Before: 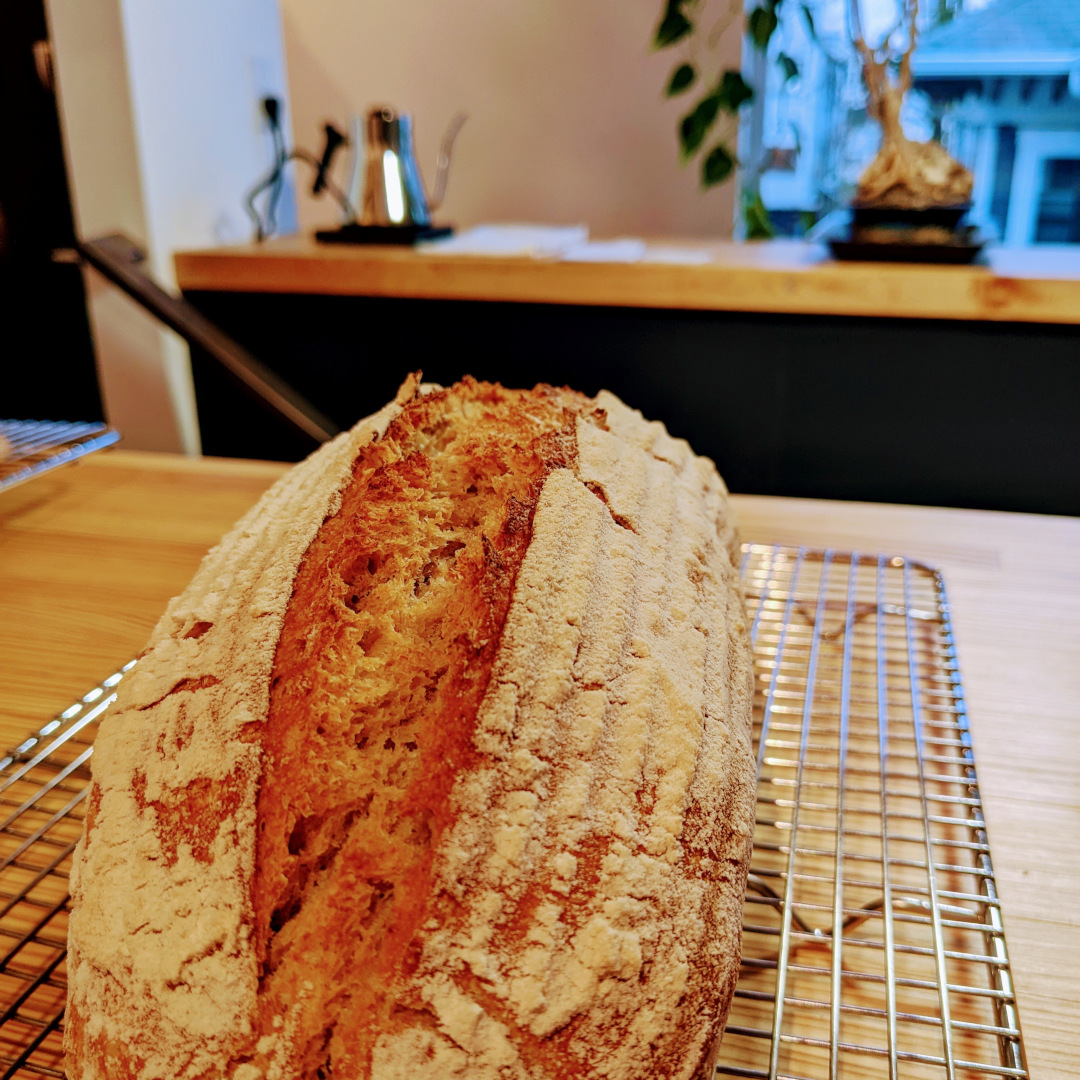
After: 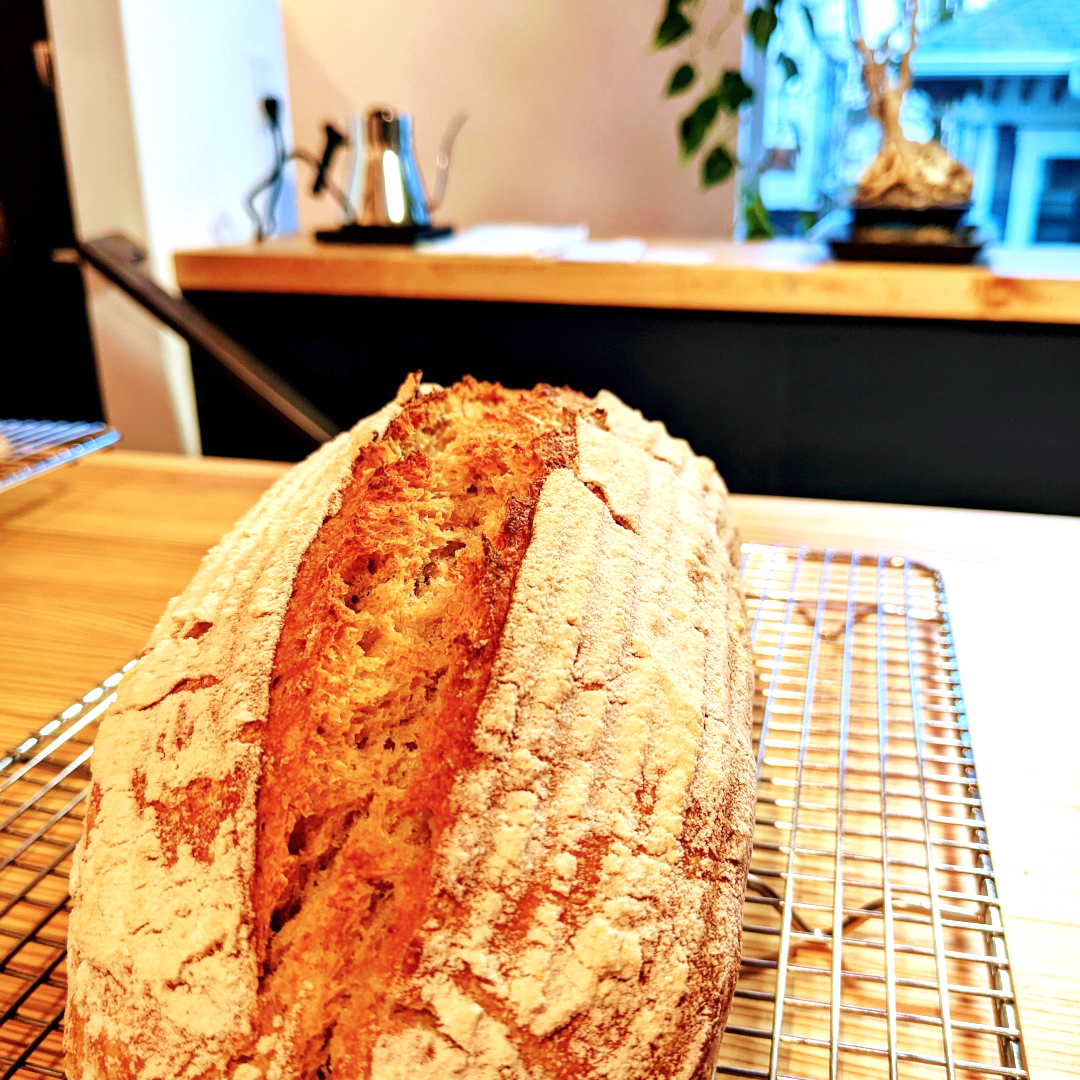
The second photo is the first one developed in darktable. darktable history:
exposure: exposure 0.935 EV, compensate highlight preservation false
white balance: red 0.982, blue 1.018
